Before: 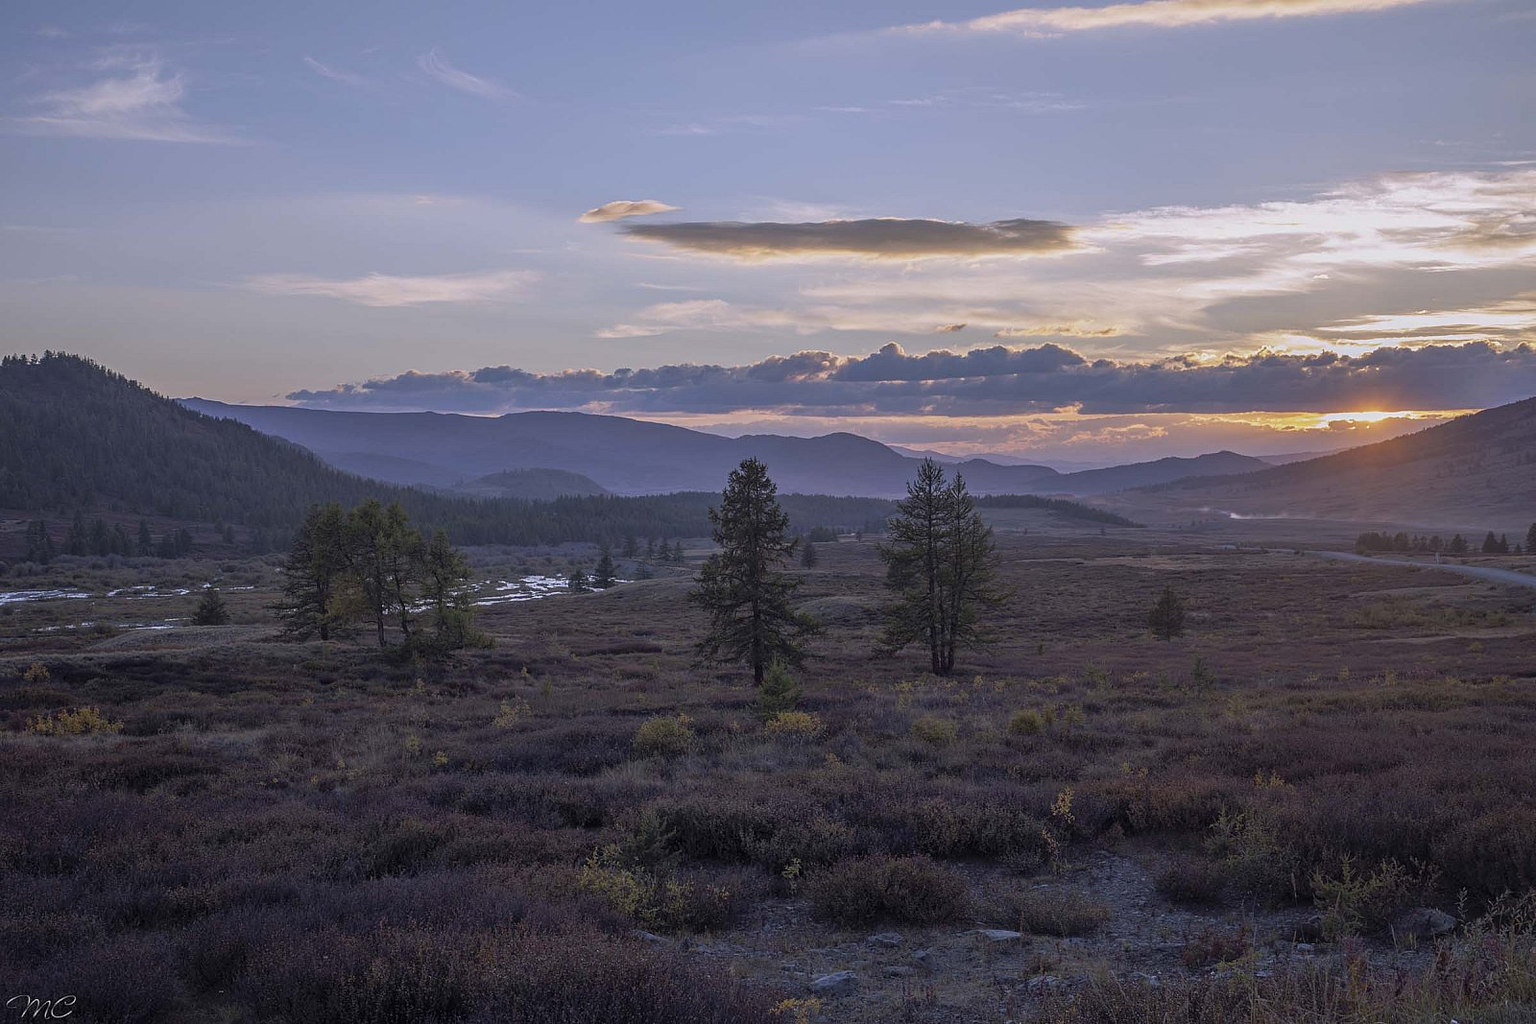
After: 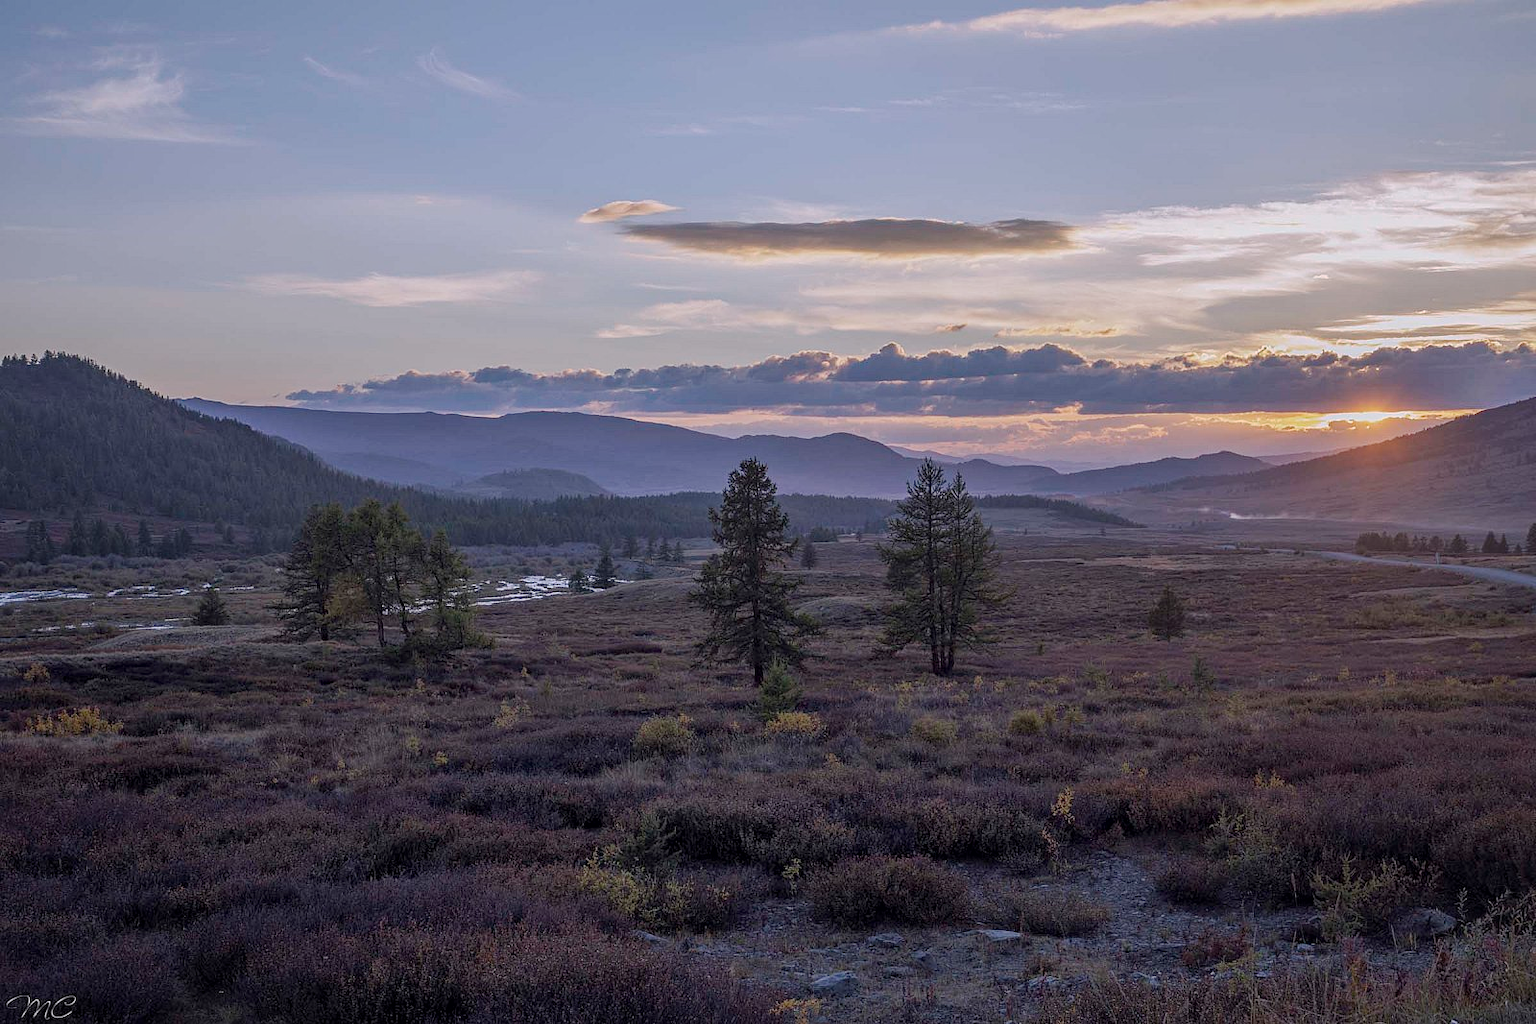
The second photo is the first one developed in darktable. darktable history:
base curve: curves: ch0 [(0, 0) (0.235, 0.266) (0.503, 0.496) (0.786, 0.72) (1, 1)], preserve colors none
local contrast: mode bilateral grid, contrast 19, coarseness 50, detail 119%, midtone range 0.2
